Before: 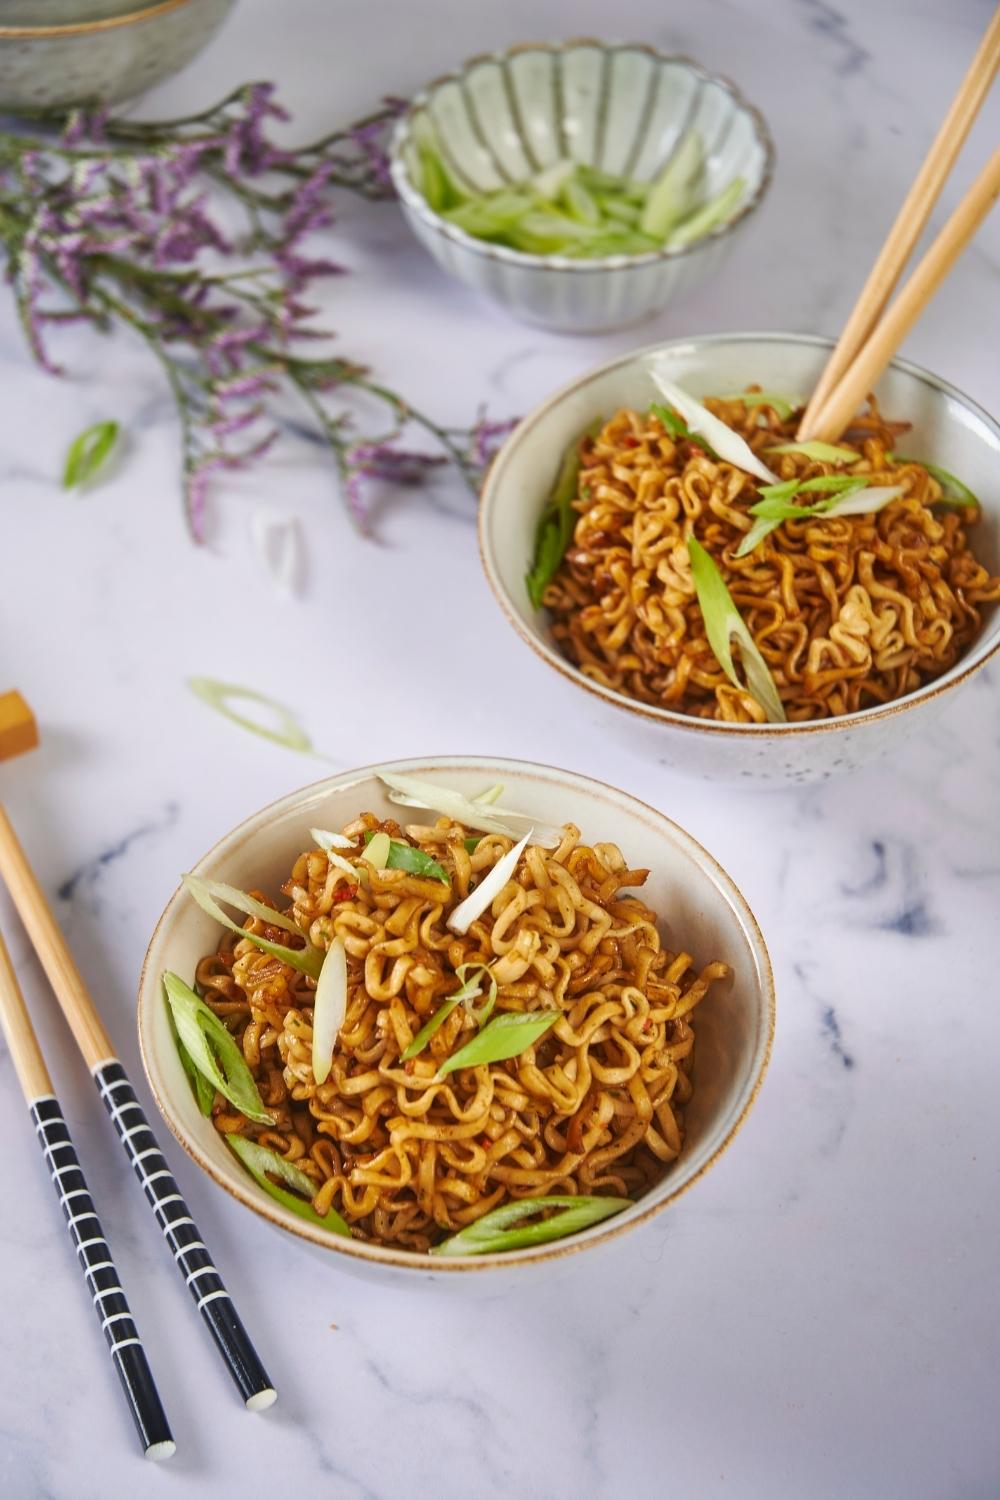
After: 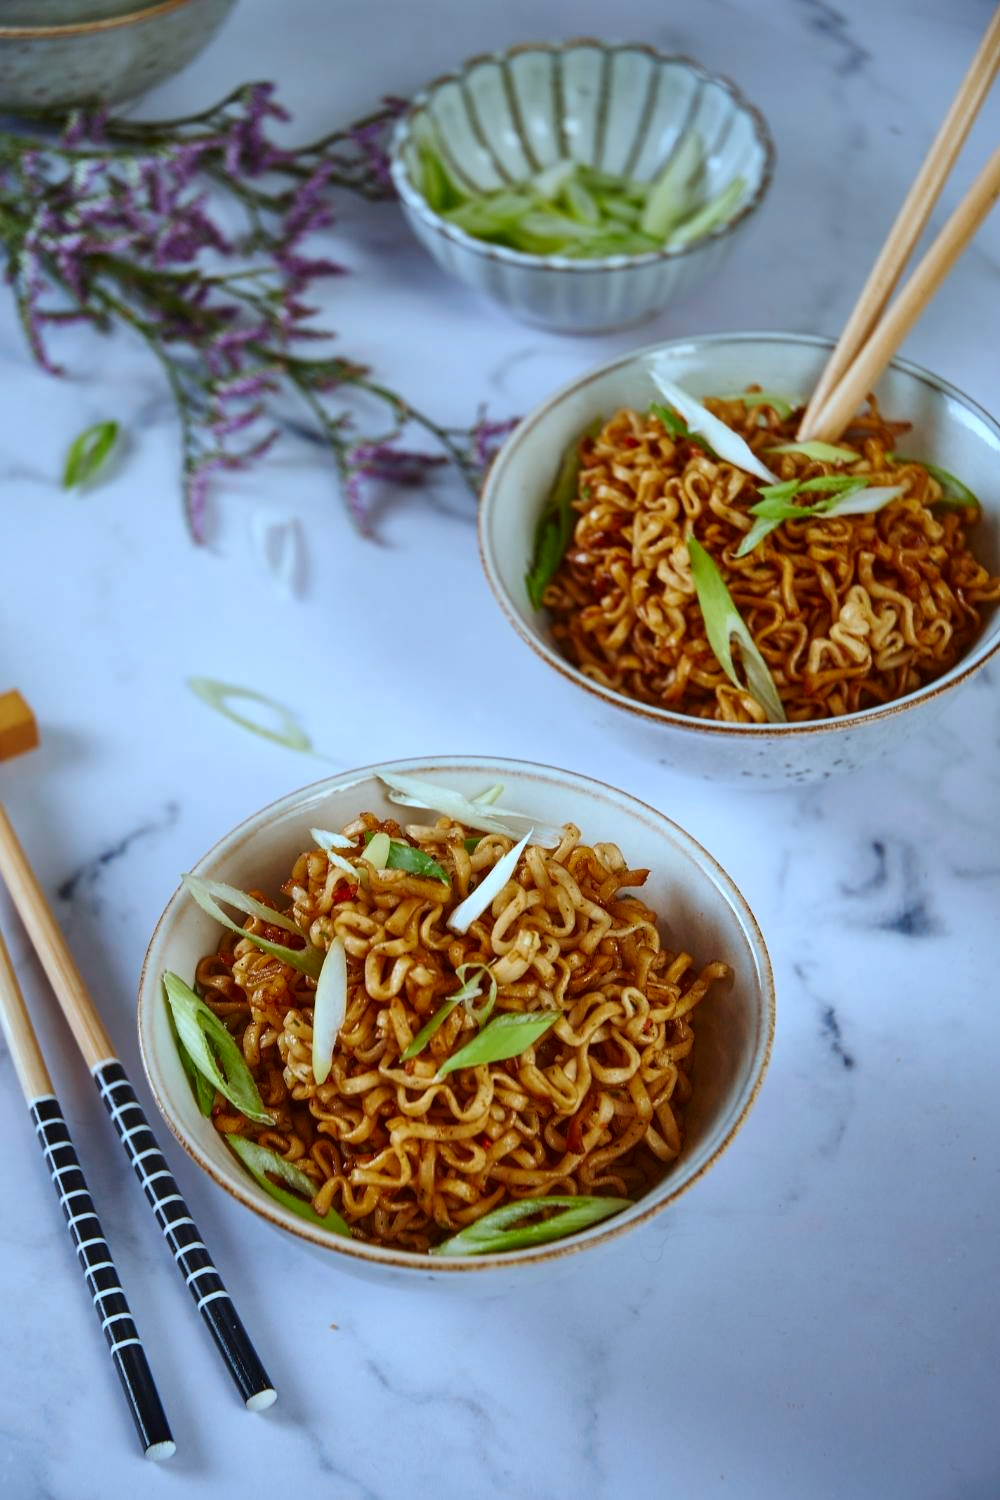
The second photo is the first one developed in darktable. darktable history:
color correction: highlights a* -9.35, highlights b* -23.15
contrast brightness saturation: brightness -0.2, saturation 0.08
